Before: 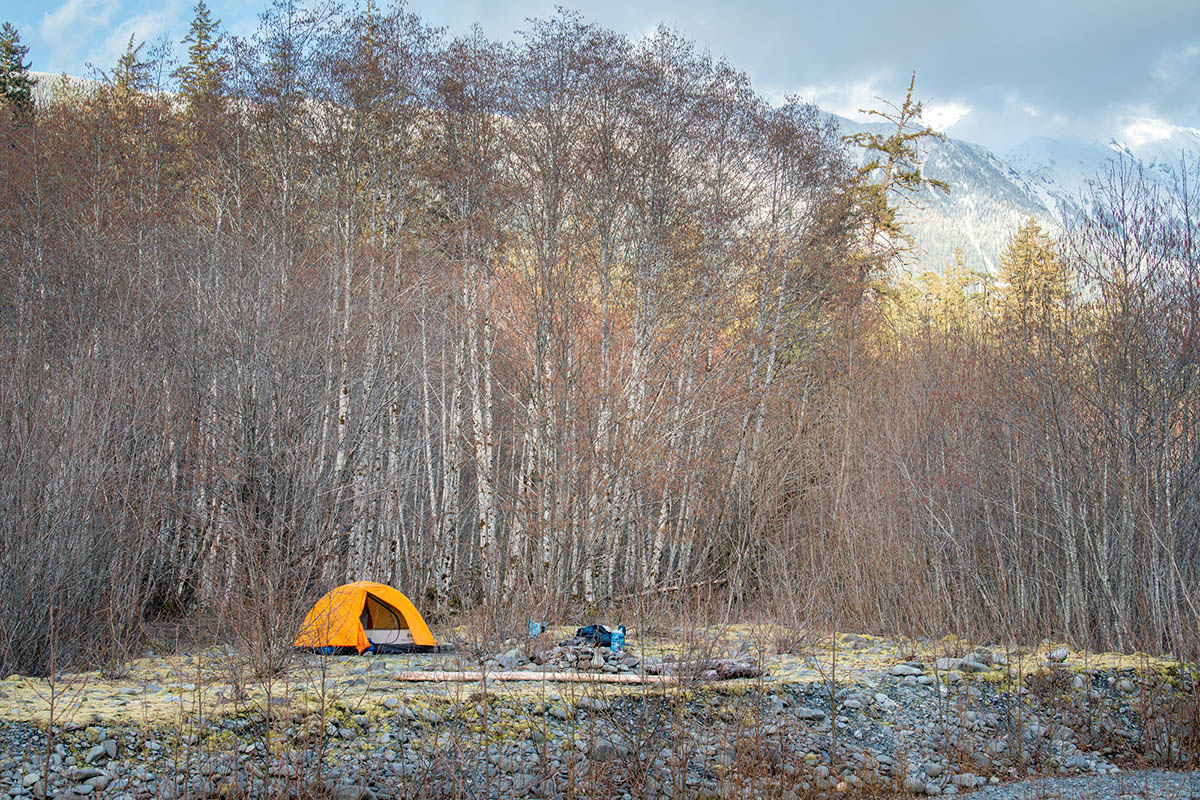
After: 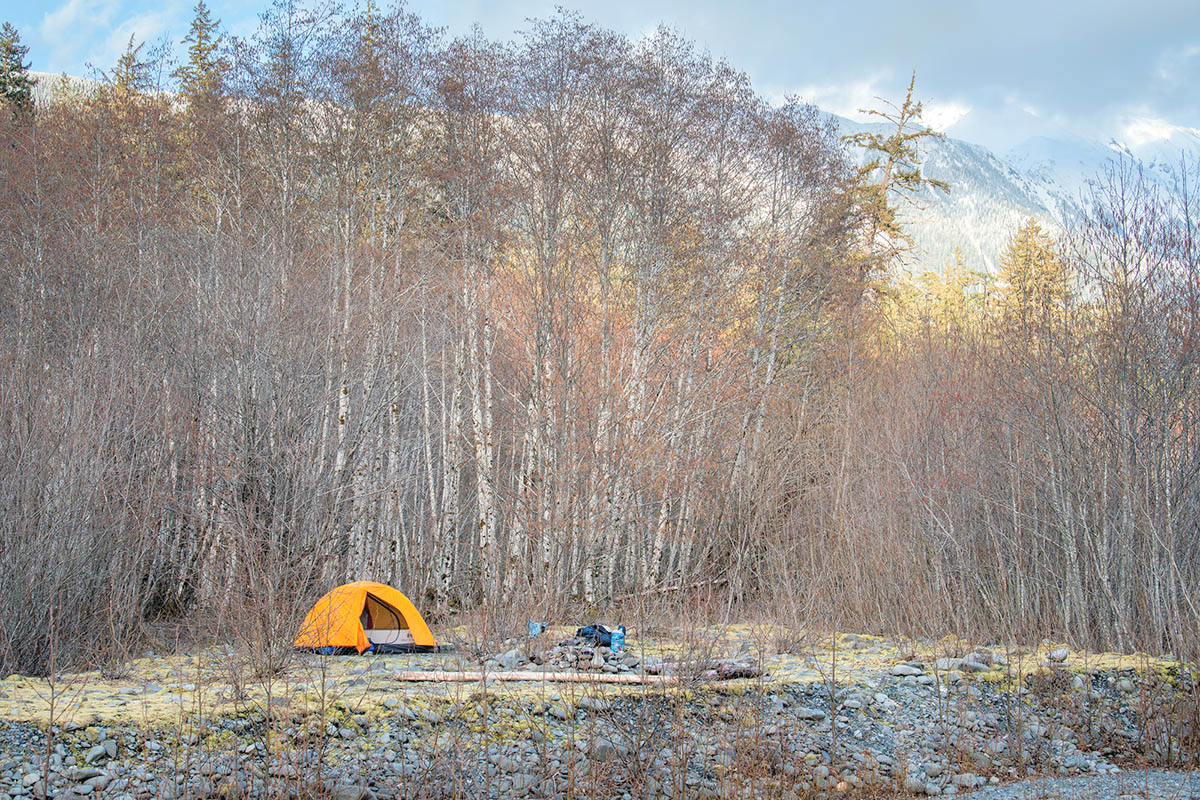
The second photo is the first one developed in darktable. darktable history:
contrast brightness saturation: brightness 0.138
